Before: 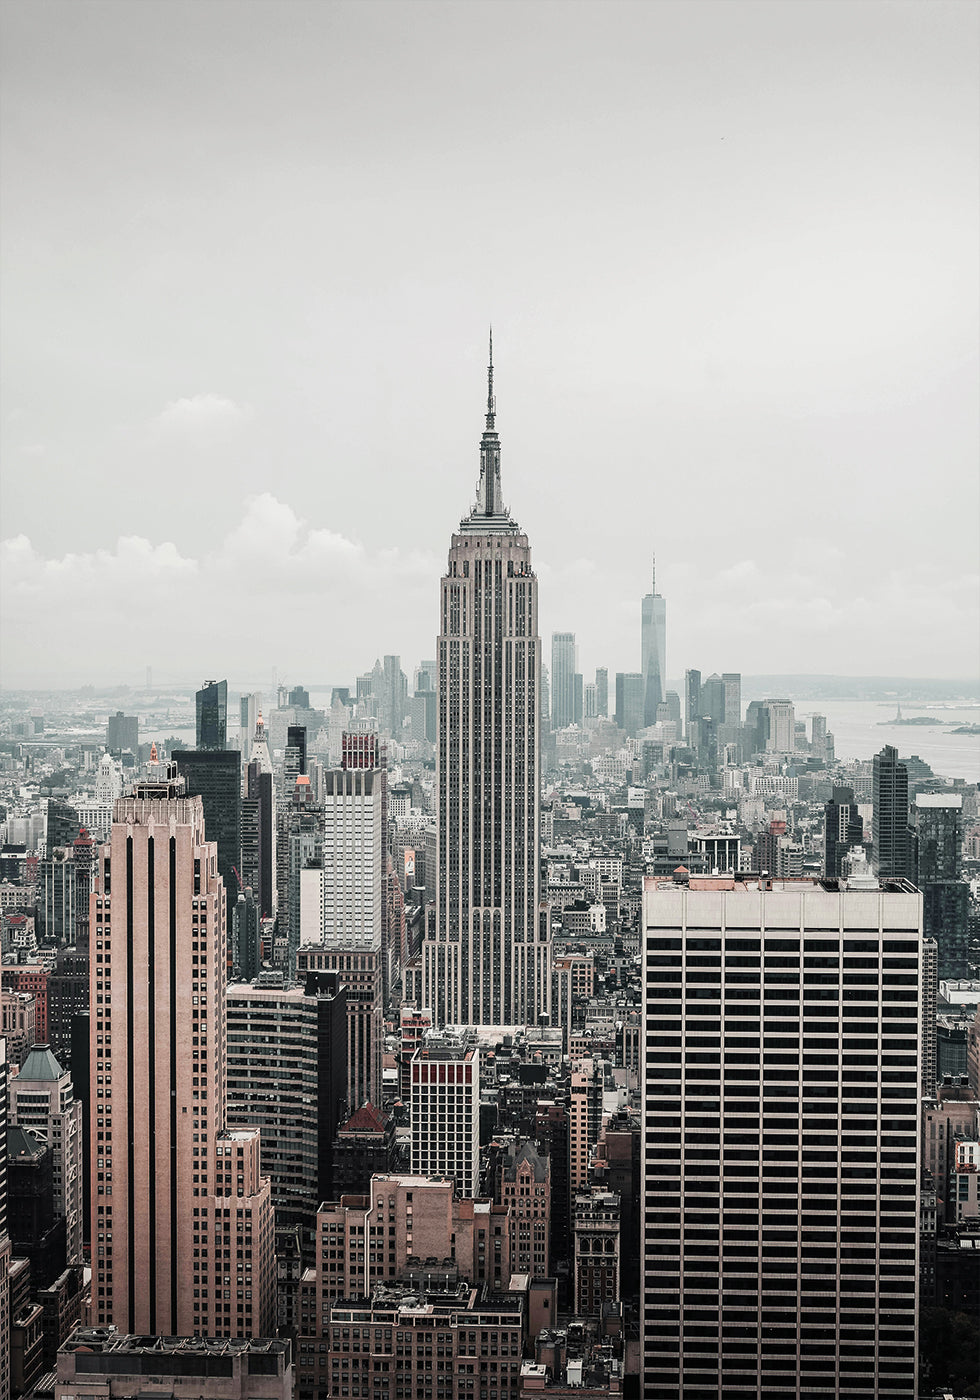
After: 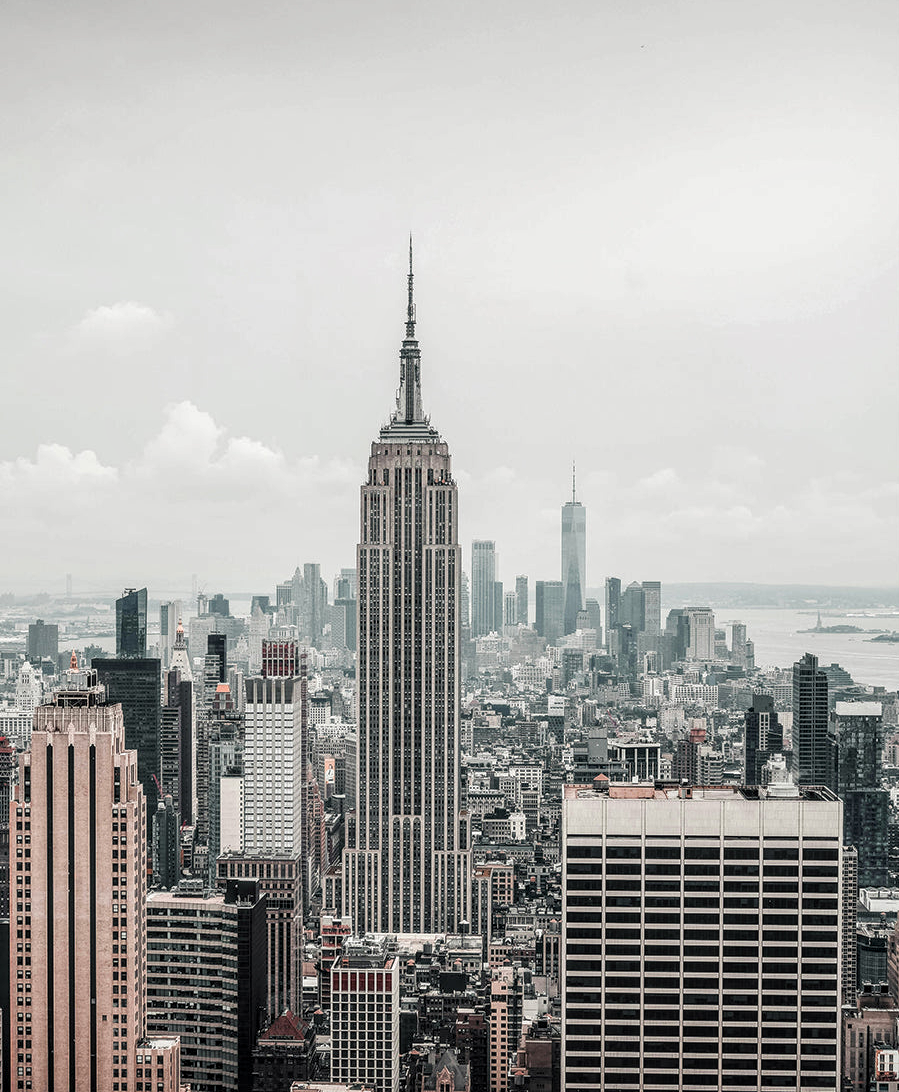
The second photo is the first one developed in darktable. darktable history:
crop: left 8.254%, top 6.622%, bottom 15.352%
local contrast: highlights 63%, detail 143%, midtone range 0.435
